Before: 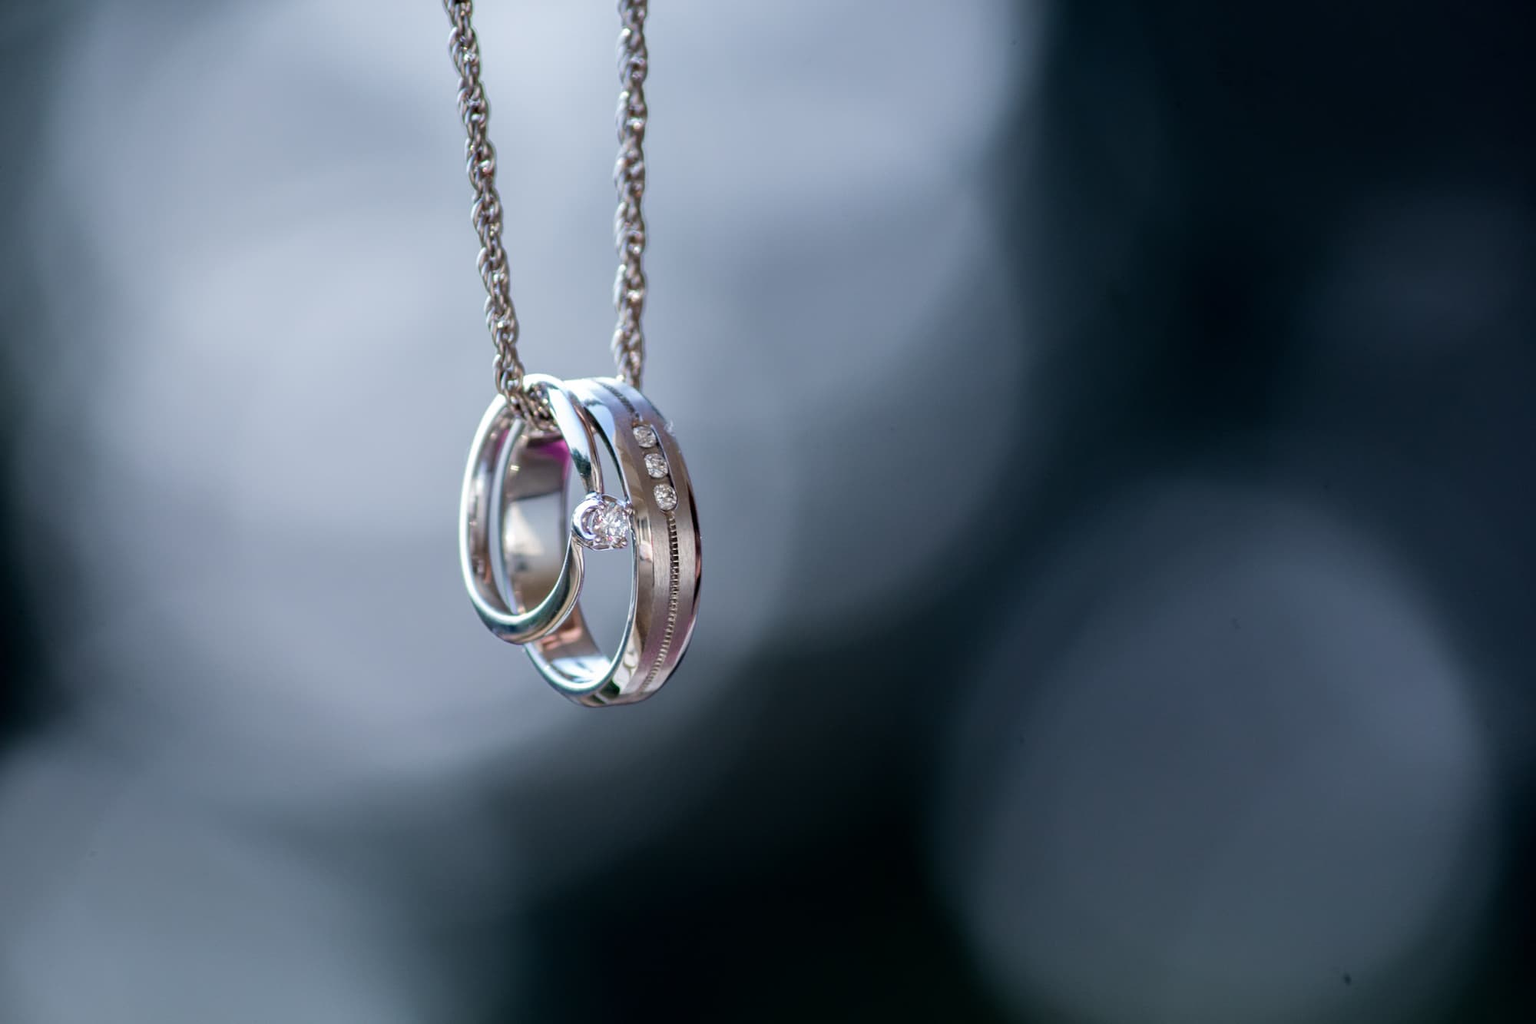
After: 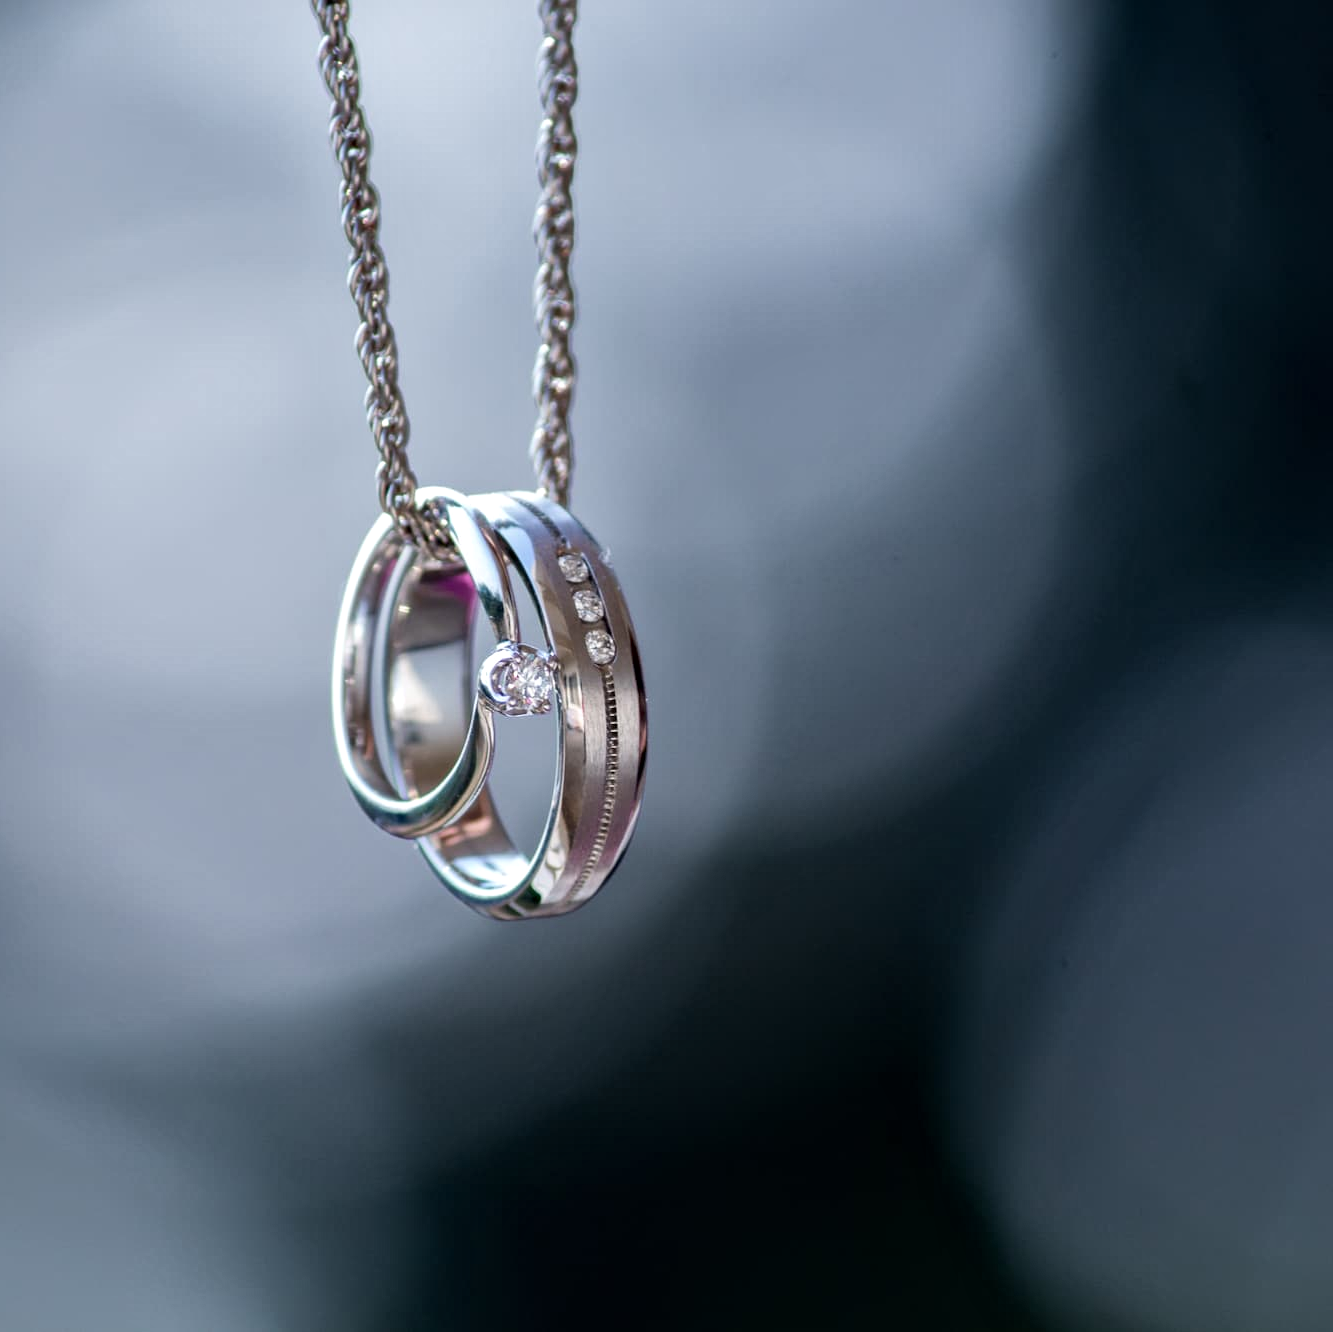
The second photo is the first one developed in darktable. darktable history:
crop and rotate: left 13.342%, right 19.991%
local contrast: mode bilateral grid, contrast 30, coarseness 25, midtone range 0.2
